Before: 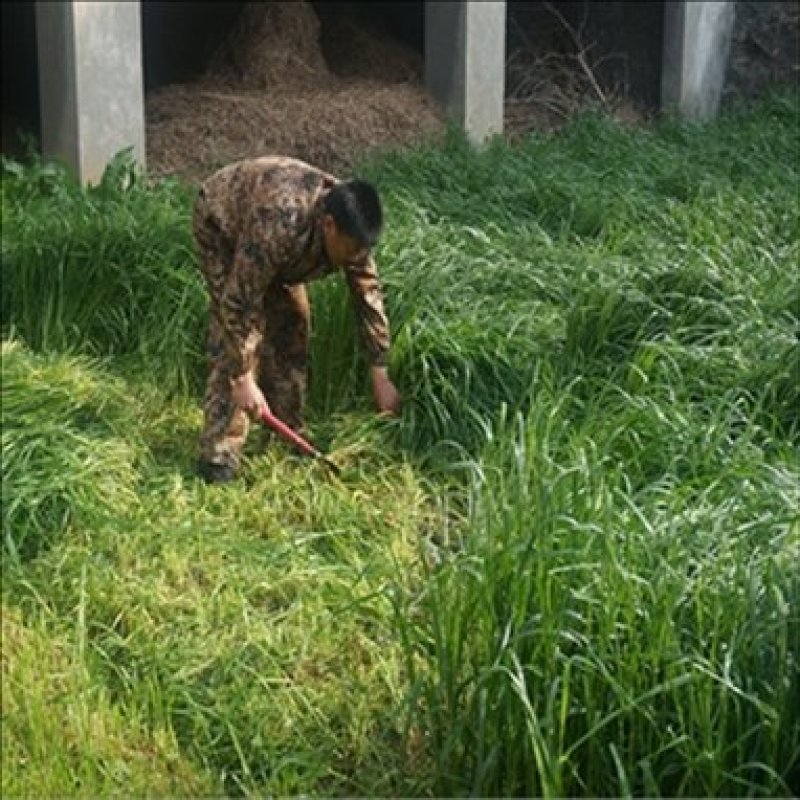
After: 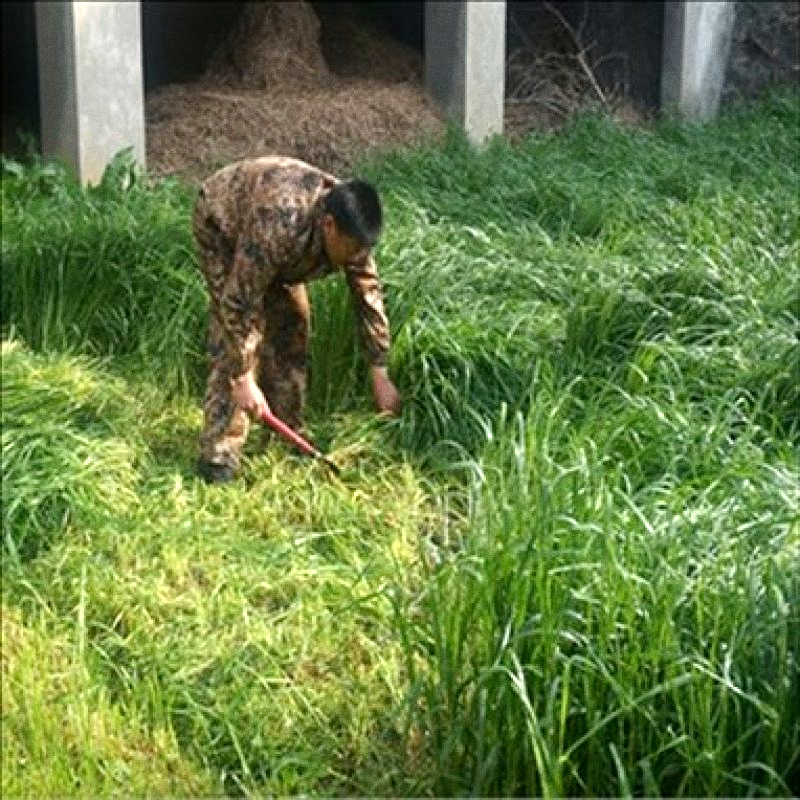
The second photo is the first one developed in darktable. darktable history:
grain: strength 26%
exposure: exposure 0.648 EV, compensate highlight preservation false
